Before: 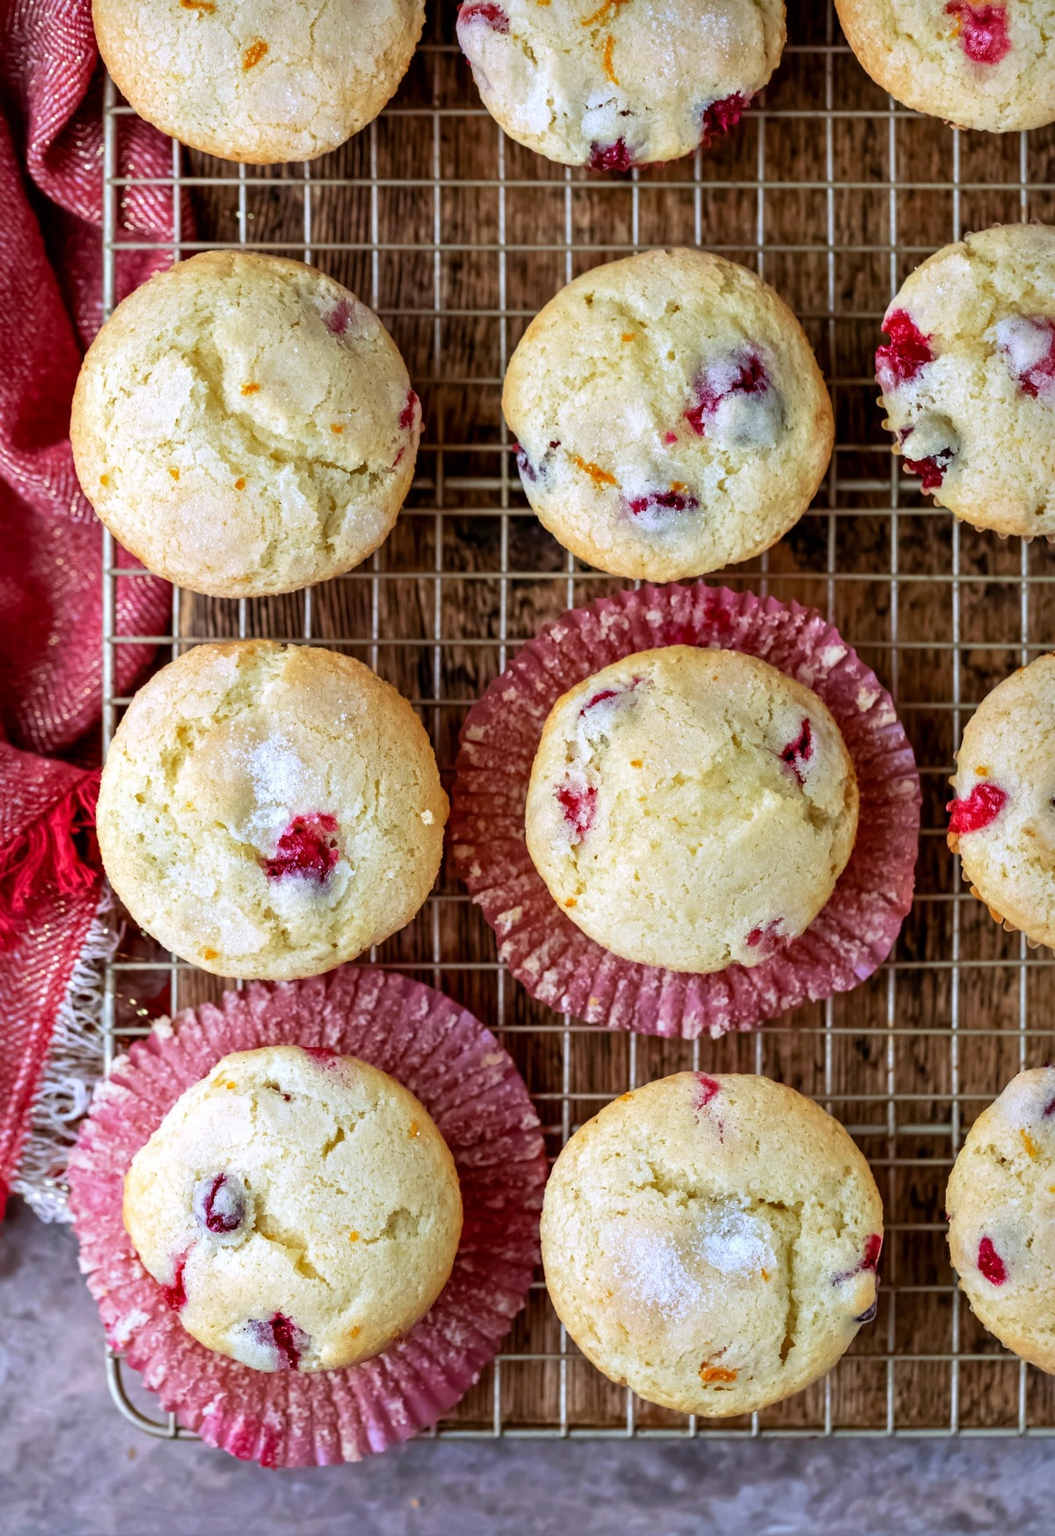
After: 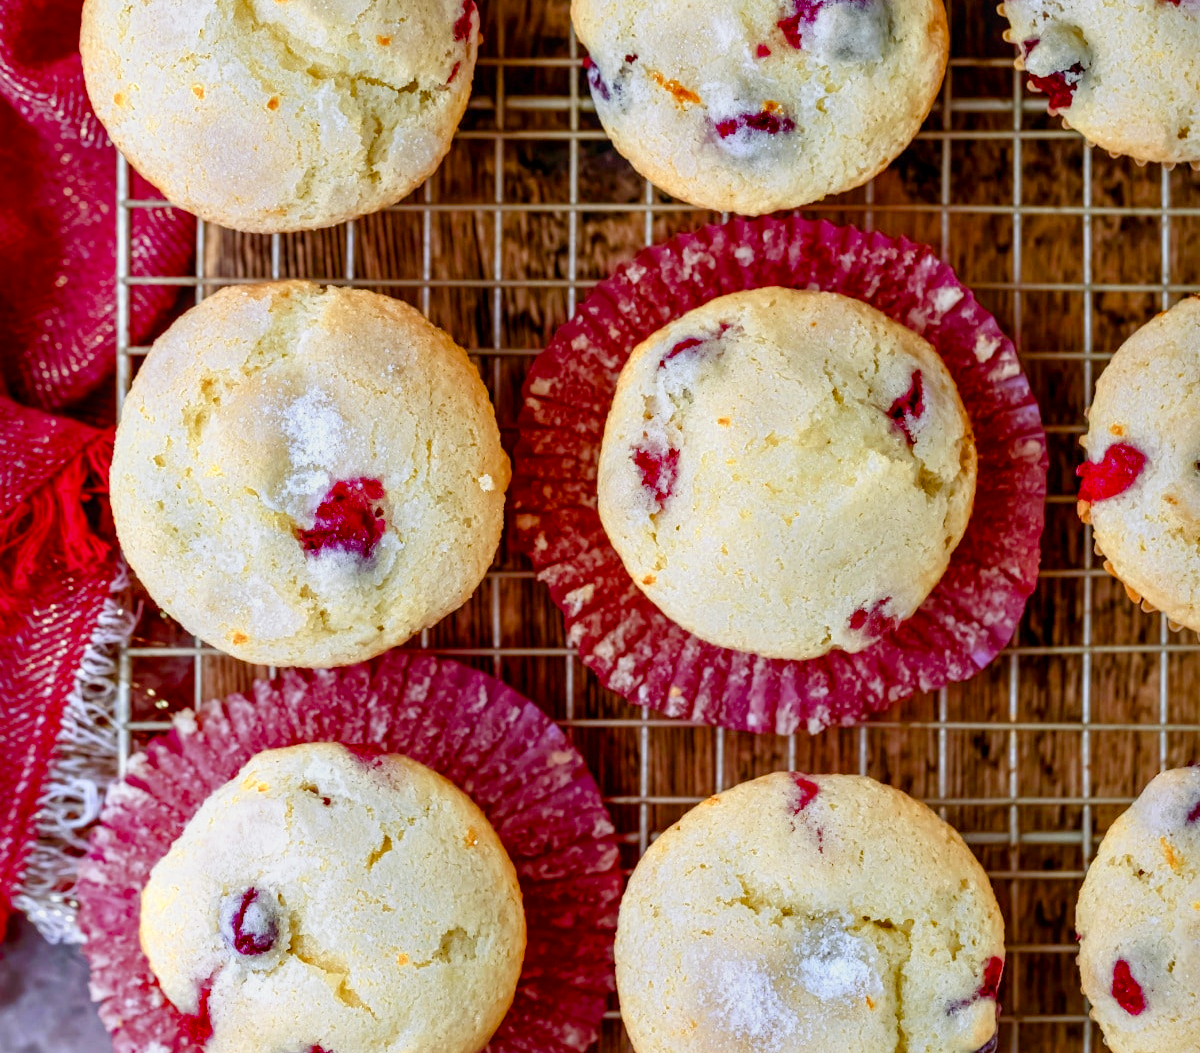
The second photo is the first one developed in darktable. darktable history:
color balance rgb: perceptual saturation grading › global saturation 20%, perceptual saturation grading › highlights -50.143%, perceptual saturation grading › shadows 30.824%, contrast -10.514%
color zones: curves: ch0 [(0.004, 0.305) (0.261, 0.623) (0.389, 0.399) (0.708, 0.571) (0.947, 0.34)]; ch1 [(0.025, 0.645) (0.229, 0.584) (0.326, 0.551) (0.484, 0.262) (0.757, 0.643)]
crop and rotate: top 25.67%, bottom 14.003%
local contrast: on, module defaults
